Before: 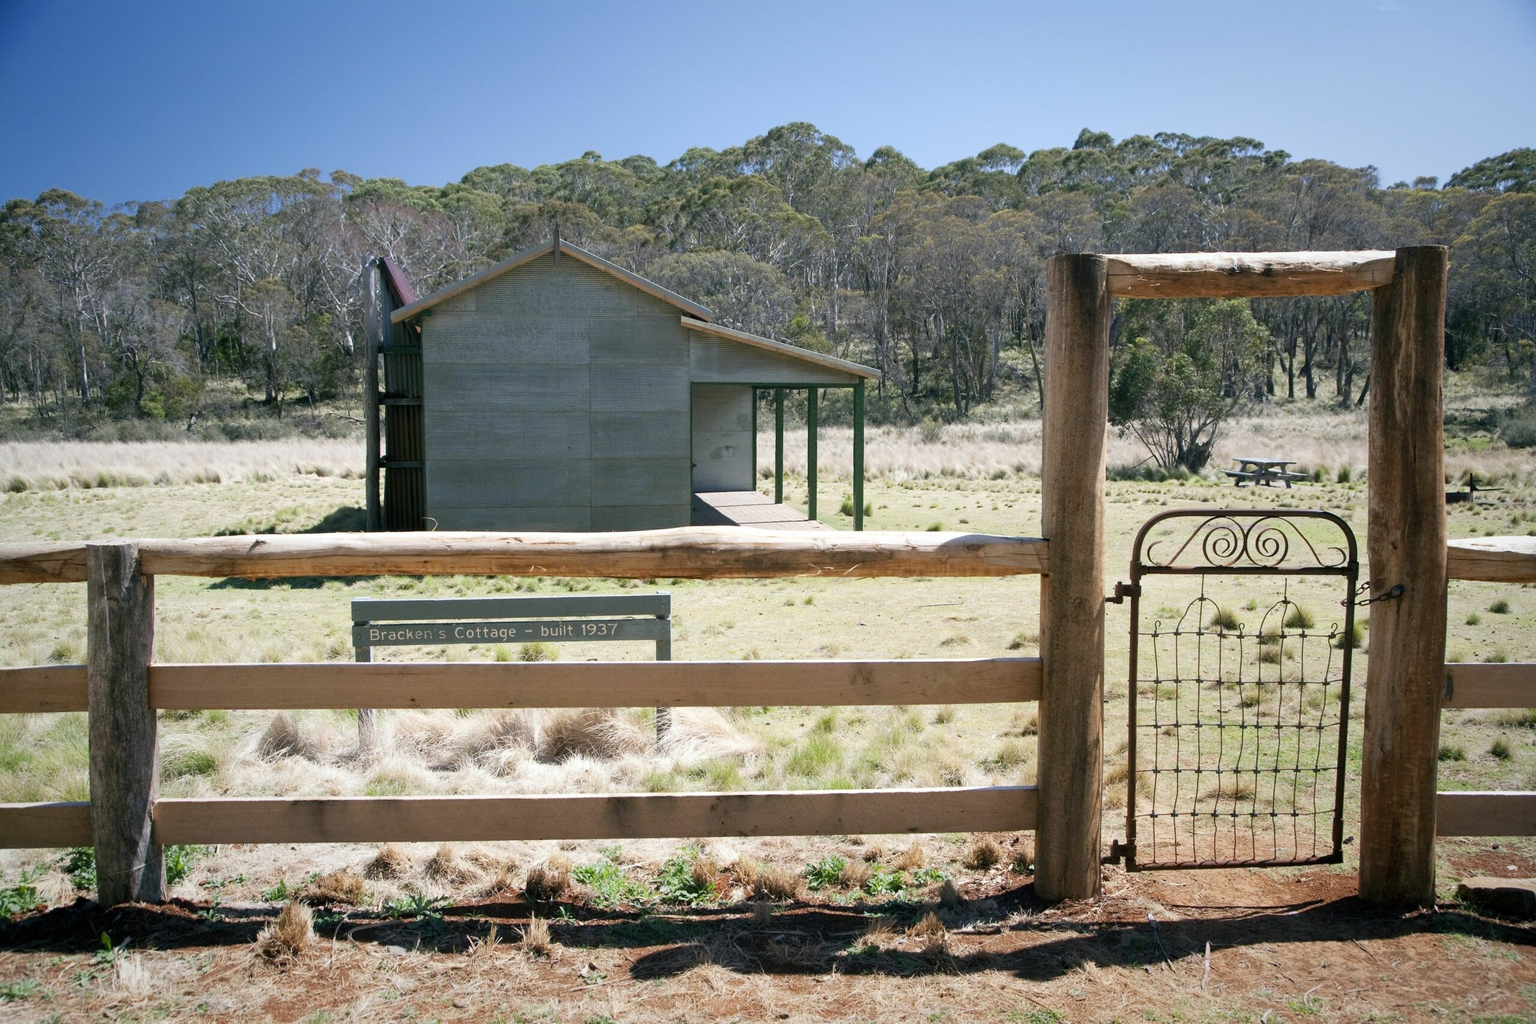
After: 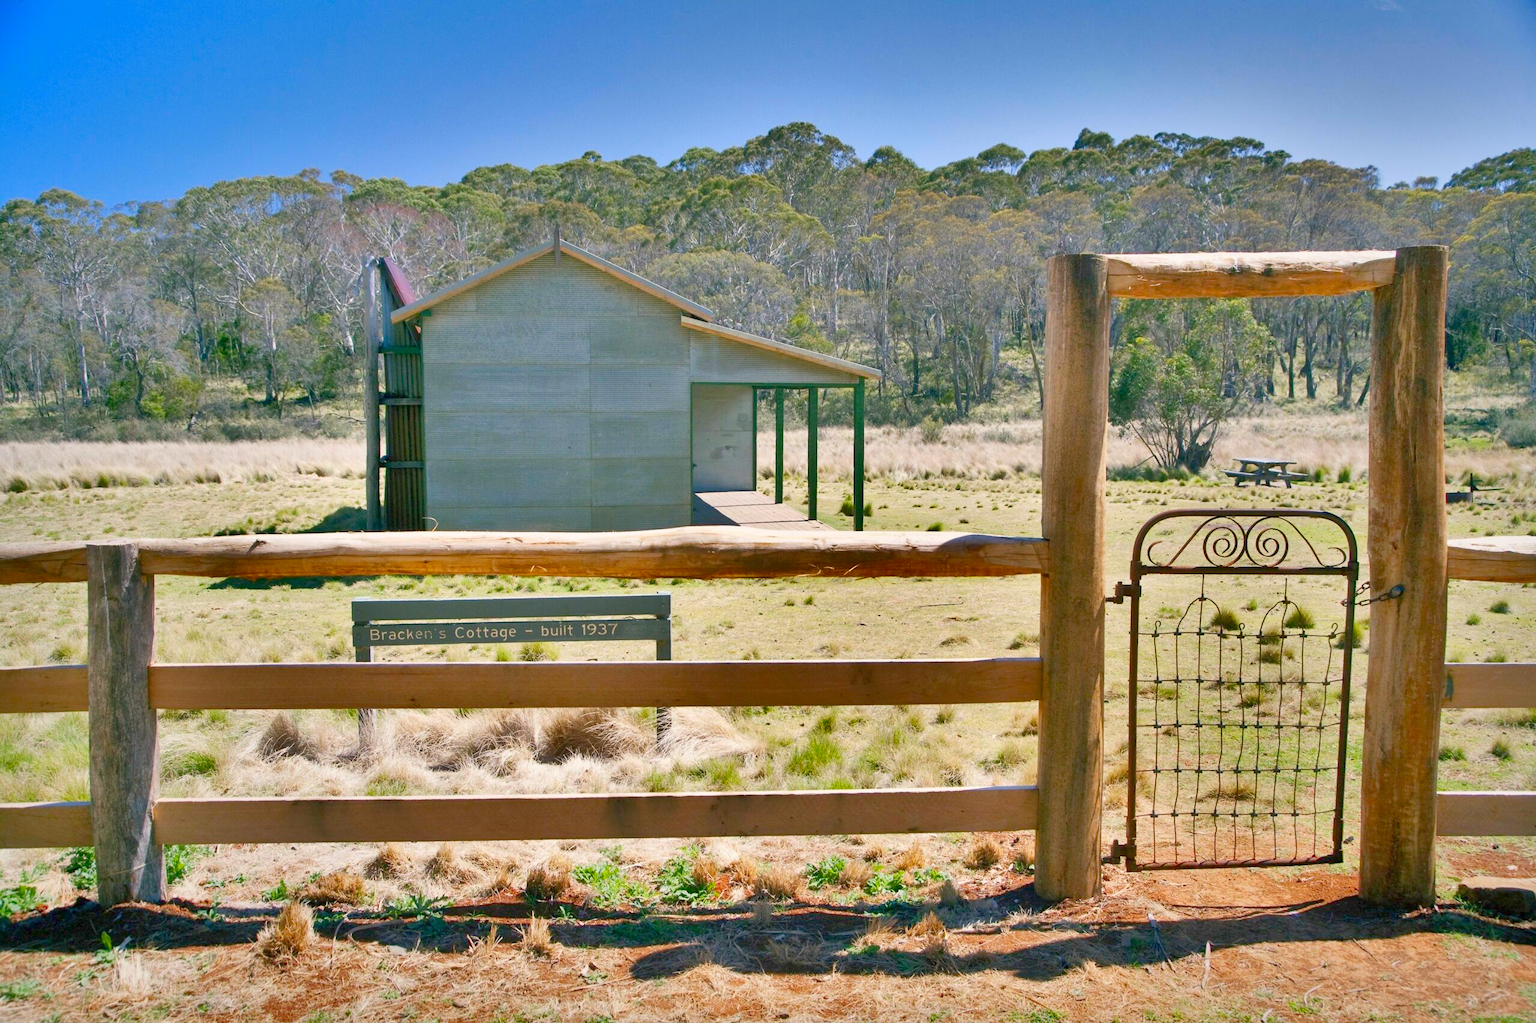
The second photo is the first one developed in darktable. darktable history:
shadows and highlights: shadows 20.96, highlights -81.08, soften with gaussian
color balance rgb: highlights gain › chroma 1.131%, highlights gain › hue 52.4°, perceptual saturation grading › global saturation 31.242%, contrast -10.049%
levels: levels [0, 0.397, 0.955]
